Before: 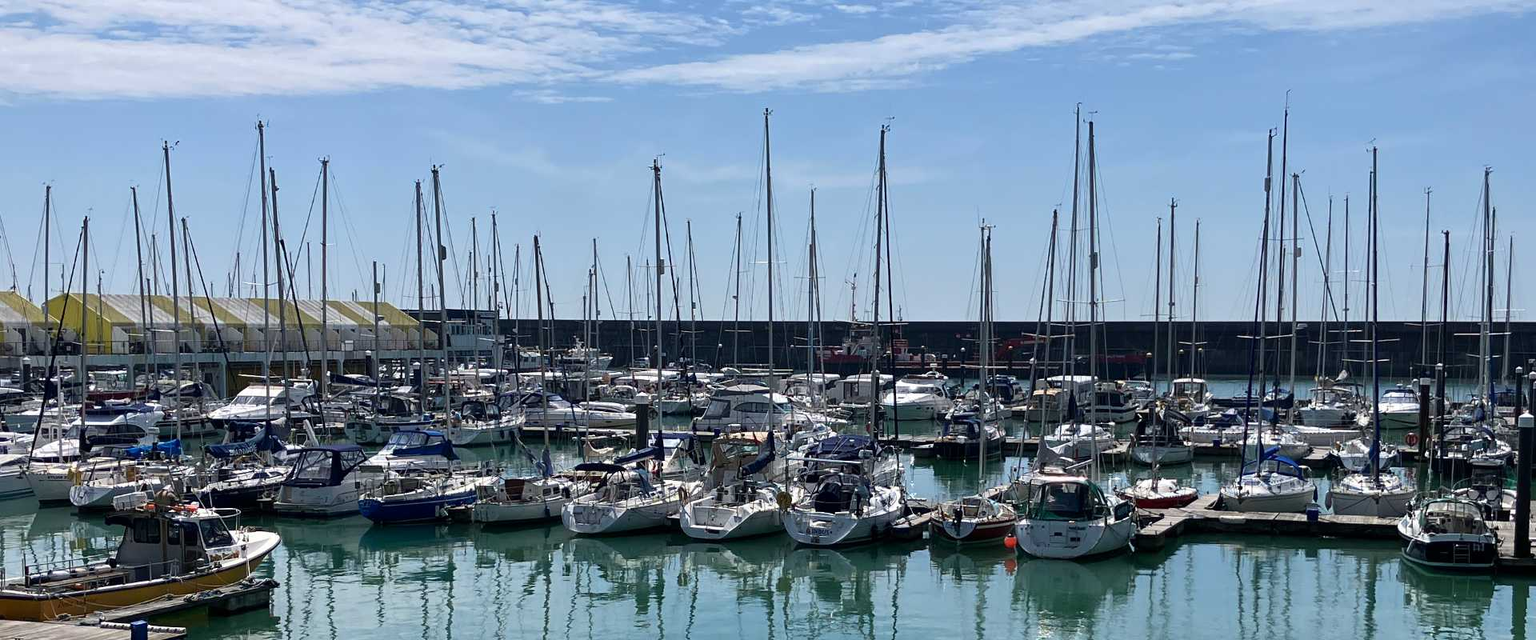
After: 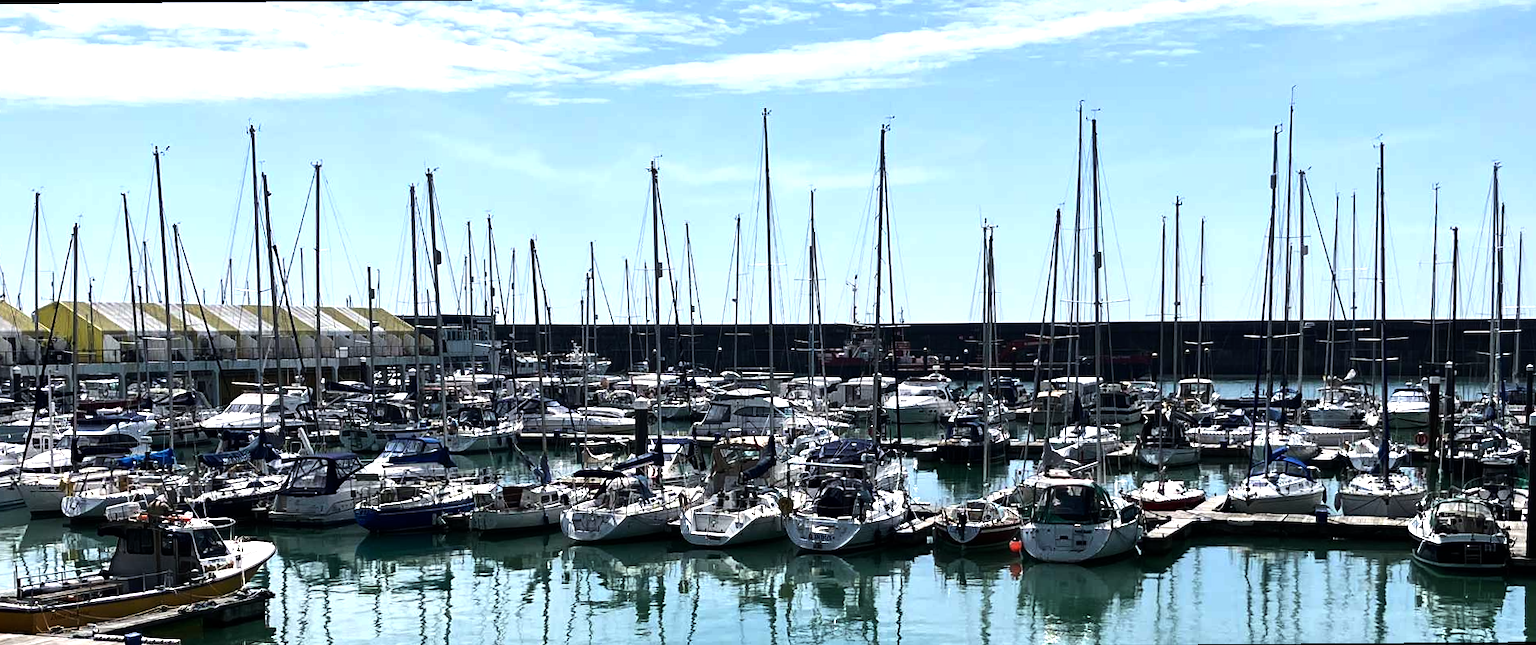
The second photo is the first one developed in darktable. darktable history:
tone equalizer: -8 EV -1.08 EV, -7 EV -1.01 EV, -6 EV -0.867 EV, -5 EV -0.578 EV, -3 EV 0.578 EV, -2 EV 0.867 EV, -1 EV 1.01 EV, +0 EV 1.08 EV, edges refinement/feathering 500, mask exposure compensation -1.57 EV, preserve details no
rotate and perspective: rotation -0.45°, automatic cropping original format, crop left 0.008, crop right 0.992, crop top 0.012, crop bottom 0.988
